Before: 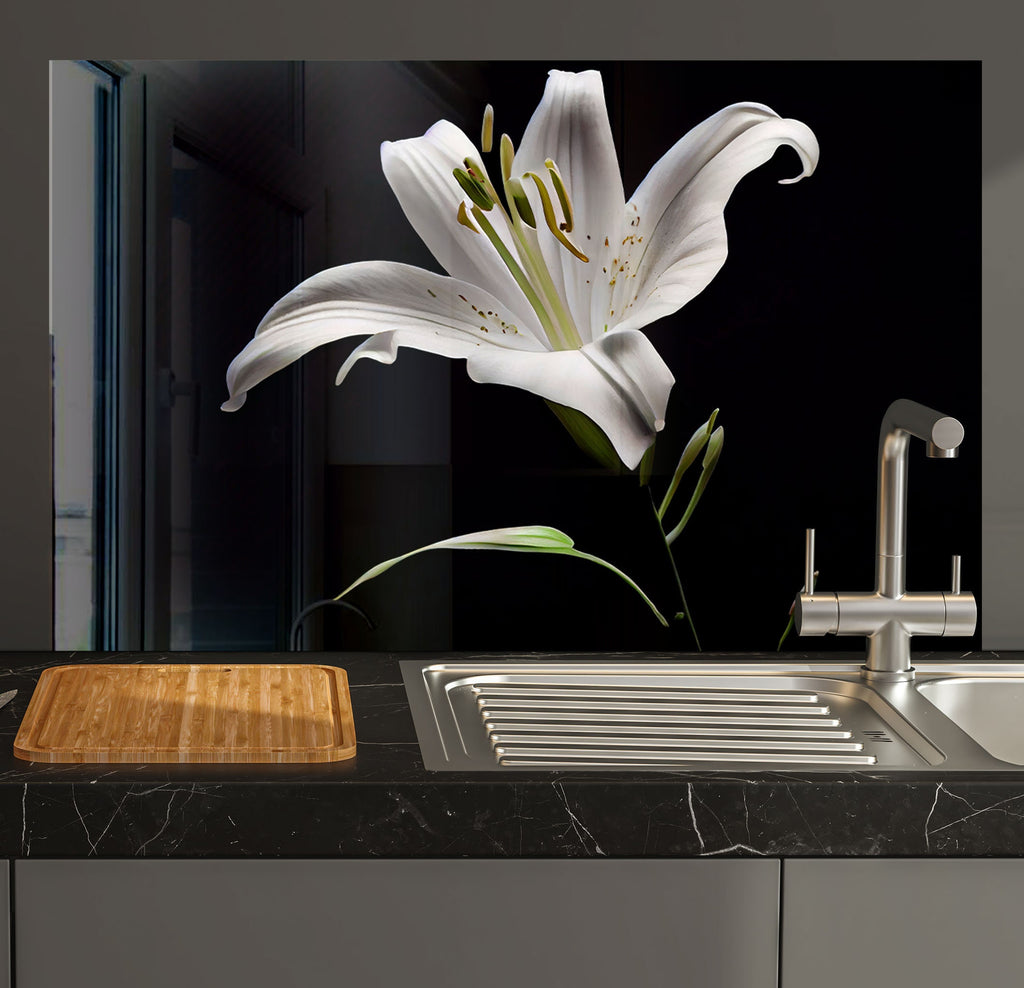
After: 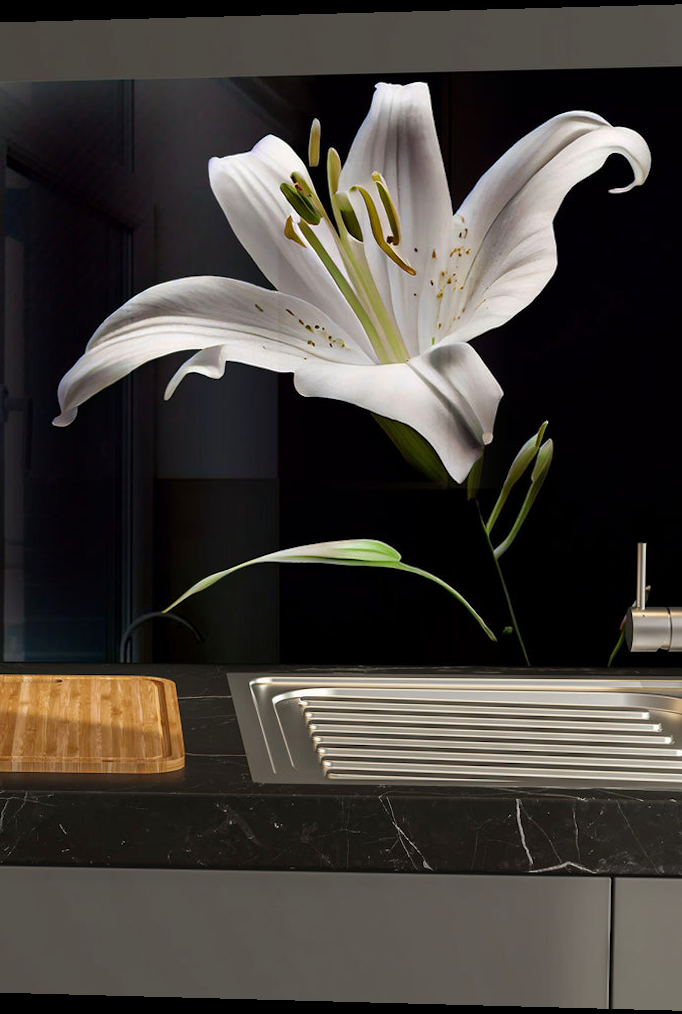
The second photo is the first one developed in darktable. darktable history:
rotate and perspective: lens shift (horizontal) -0.055, automatic cropping off
crop and rotate: left 15.546%, right 17.787%
velvia: strength 15%
